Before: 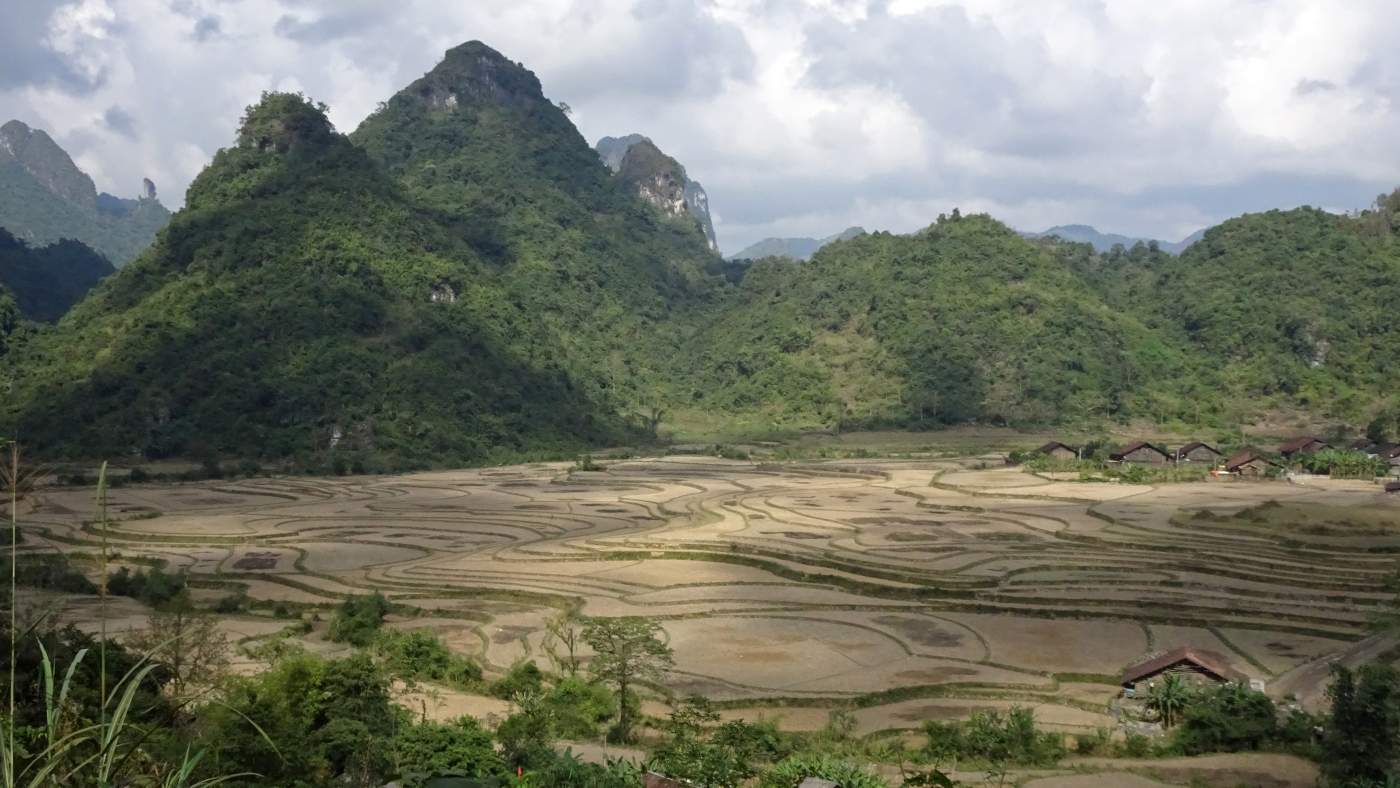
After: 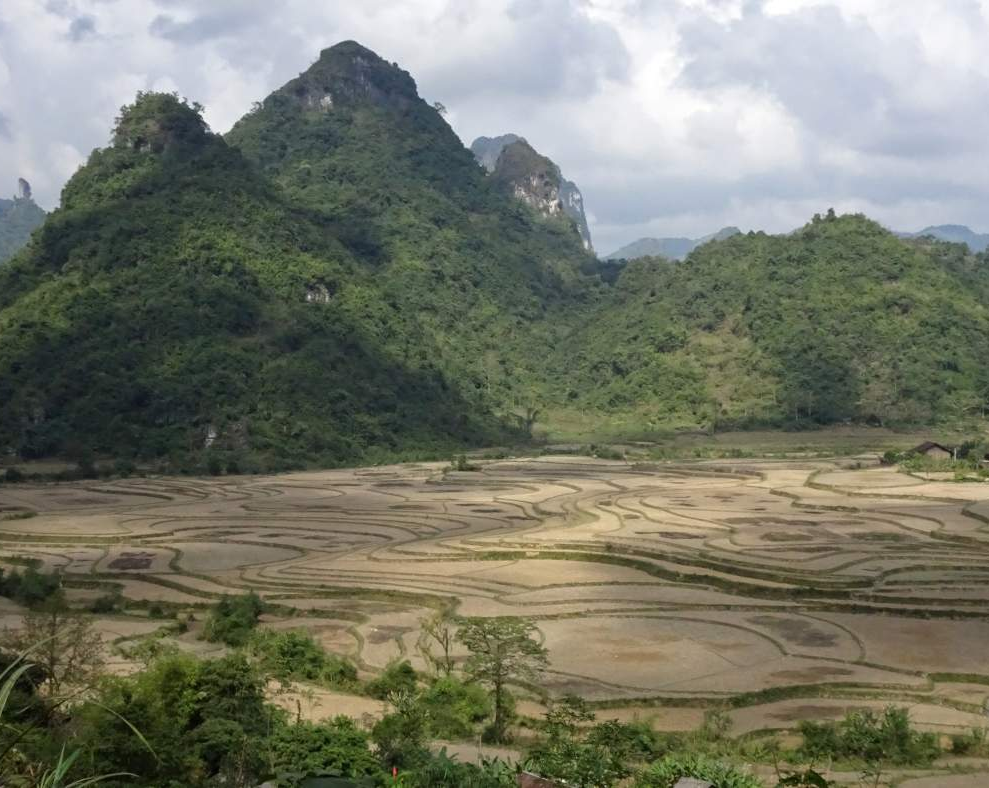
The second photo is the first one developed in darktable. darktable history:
crop and rotate: left 9.033%, right 20.289%
